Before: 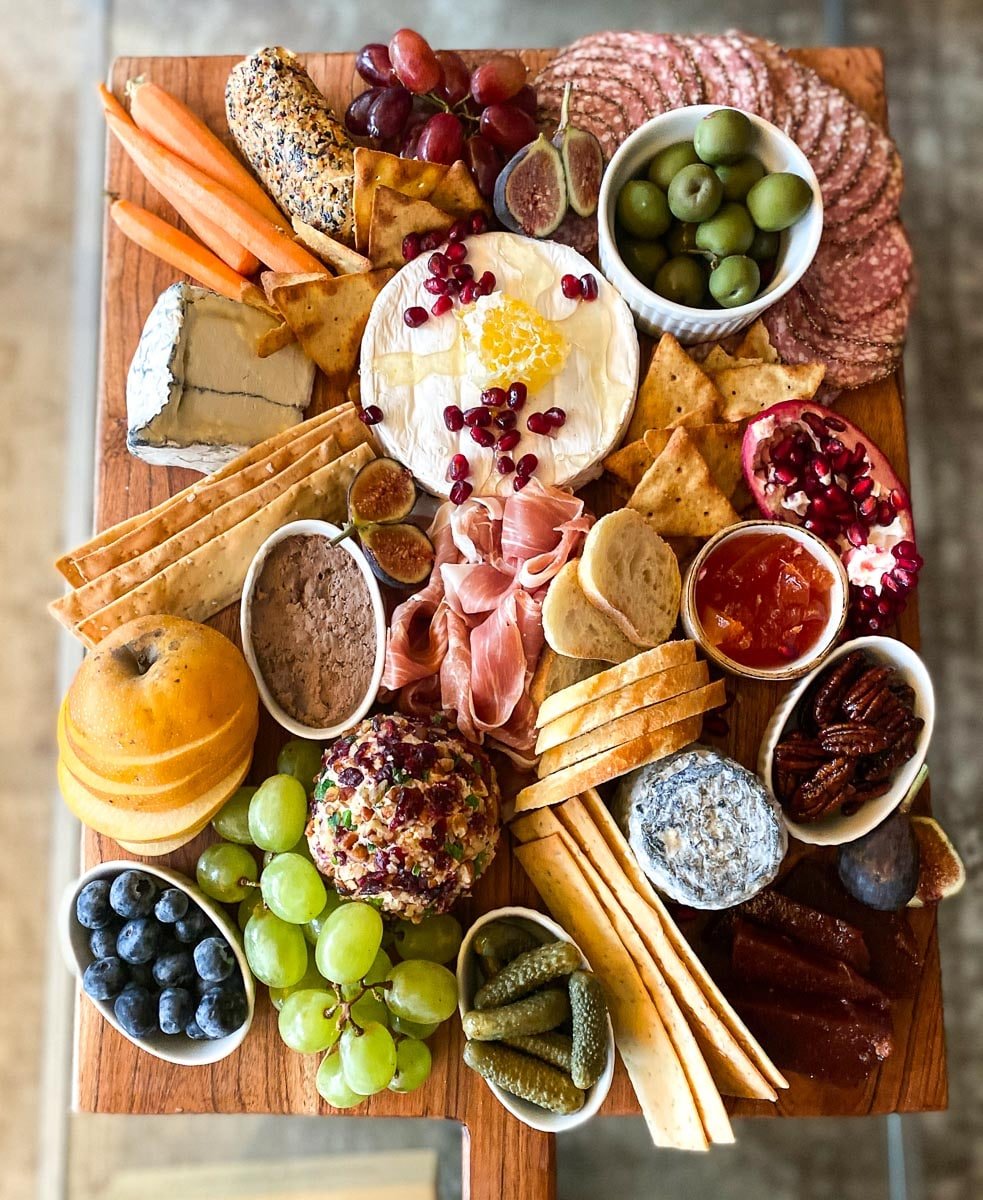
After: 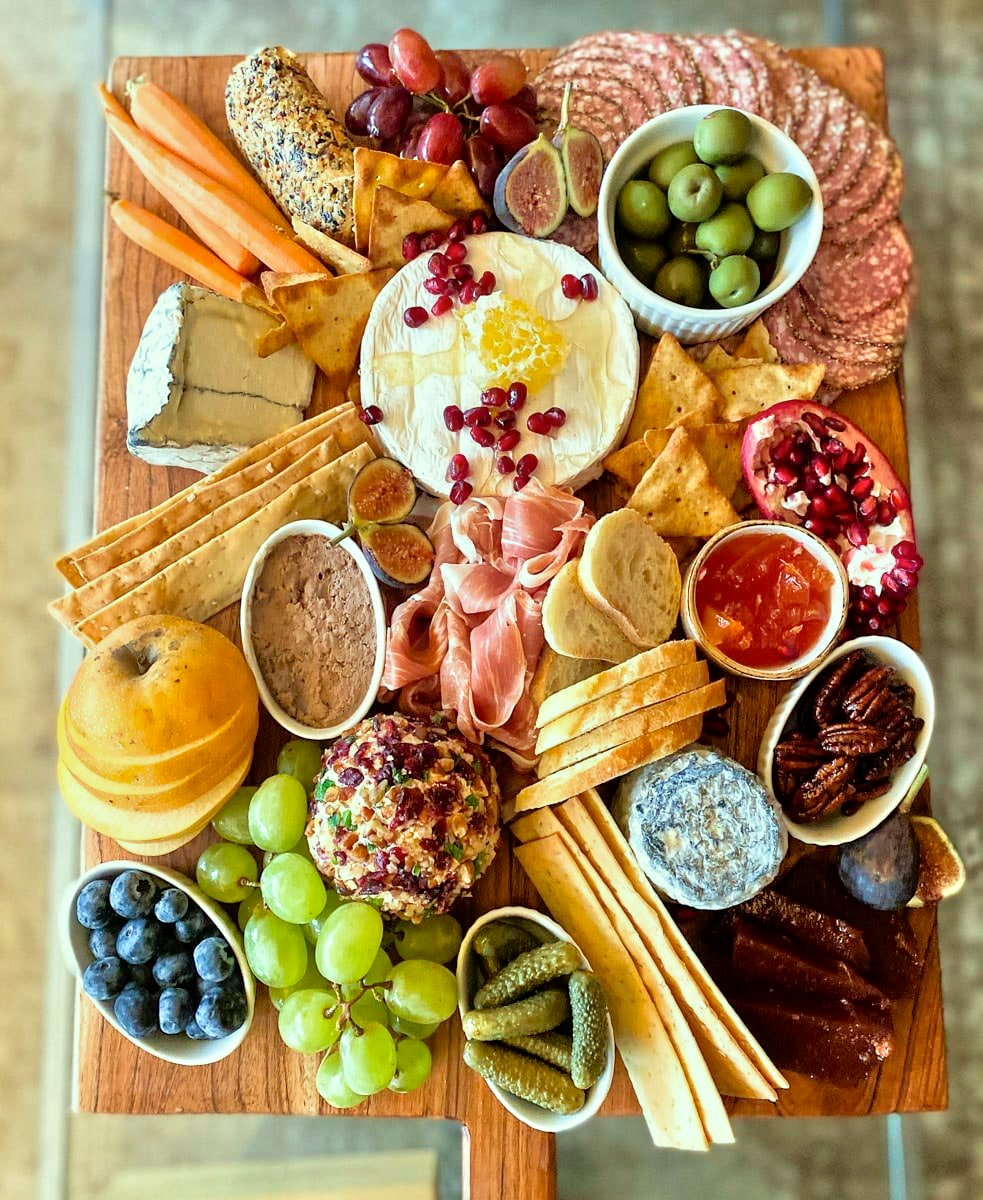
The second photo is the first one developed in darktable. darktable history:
exposure: black level correction 0.002, exposure -0.1 EV, compensate highlight preservation false
velvia: on, module defaults
tone equalizer: -7 EV 0.15 EV, -6 EV 0.6 EV, -5 EV 1.15 EV, -4 EV 1.33 EV, -3 EV 1.15 EV, -2 EV 0.6 EV, -1 EV 0.15 EV, mask exposure compensation -0.5 EV
color correction: highlights a* -8, highlights b* 3.1
